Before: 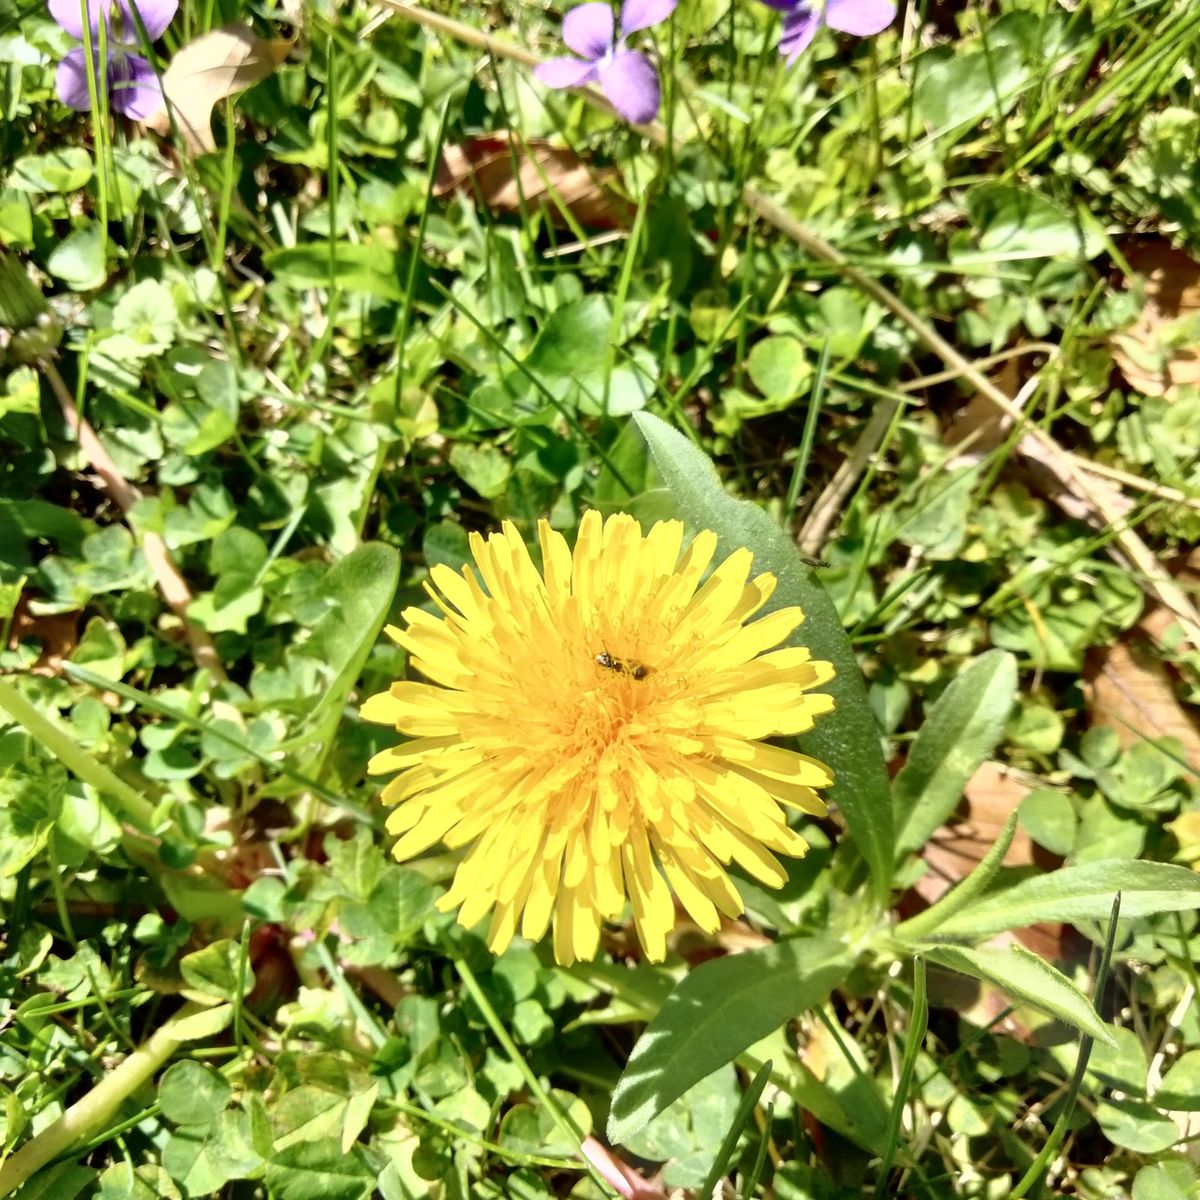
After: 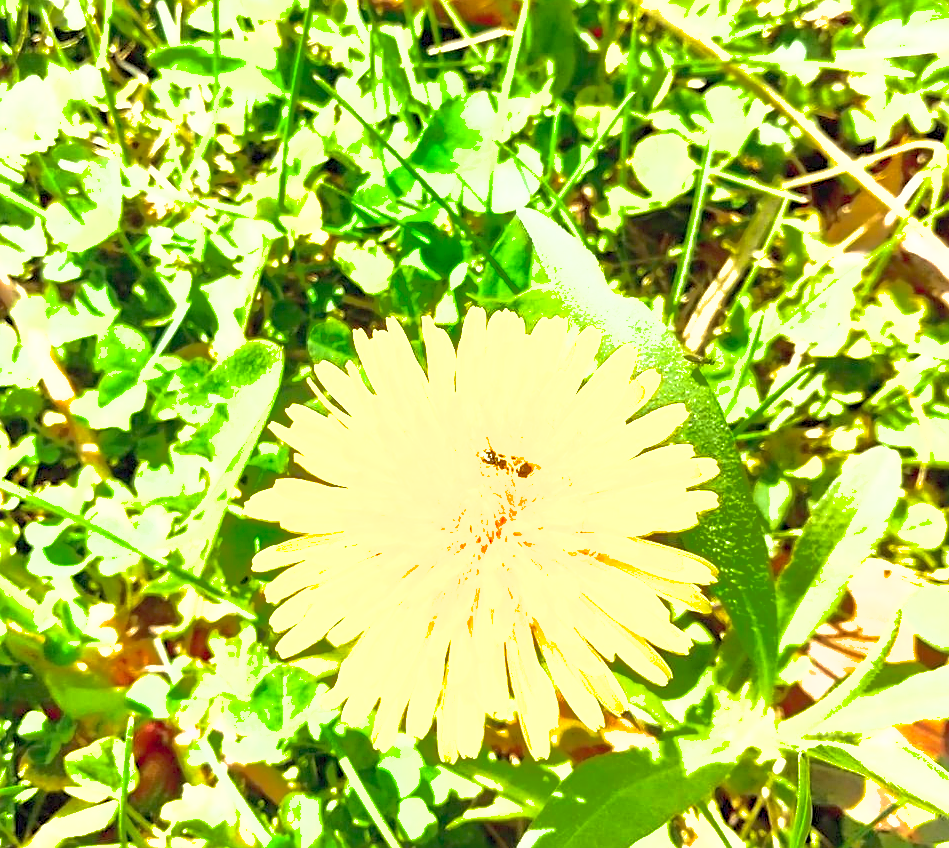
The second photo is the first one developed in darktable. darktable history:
exposure: black level correction 0, exposure 1.371 EV, compensate exposure bias true, compensate highlight preservation false
shadows and highlights: shadows 59.57, highlights -59.76
crop: left 9.734%, top 16.94%, right 11.12%, bottom 12.349%
sharpen: on, module defaults
contrast brightness saturation: contrast 0.196, brightness 0.162, saturation 0.225
